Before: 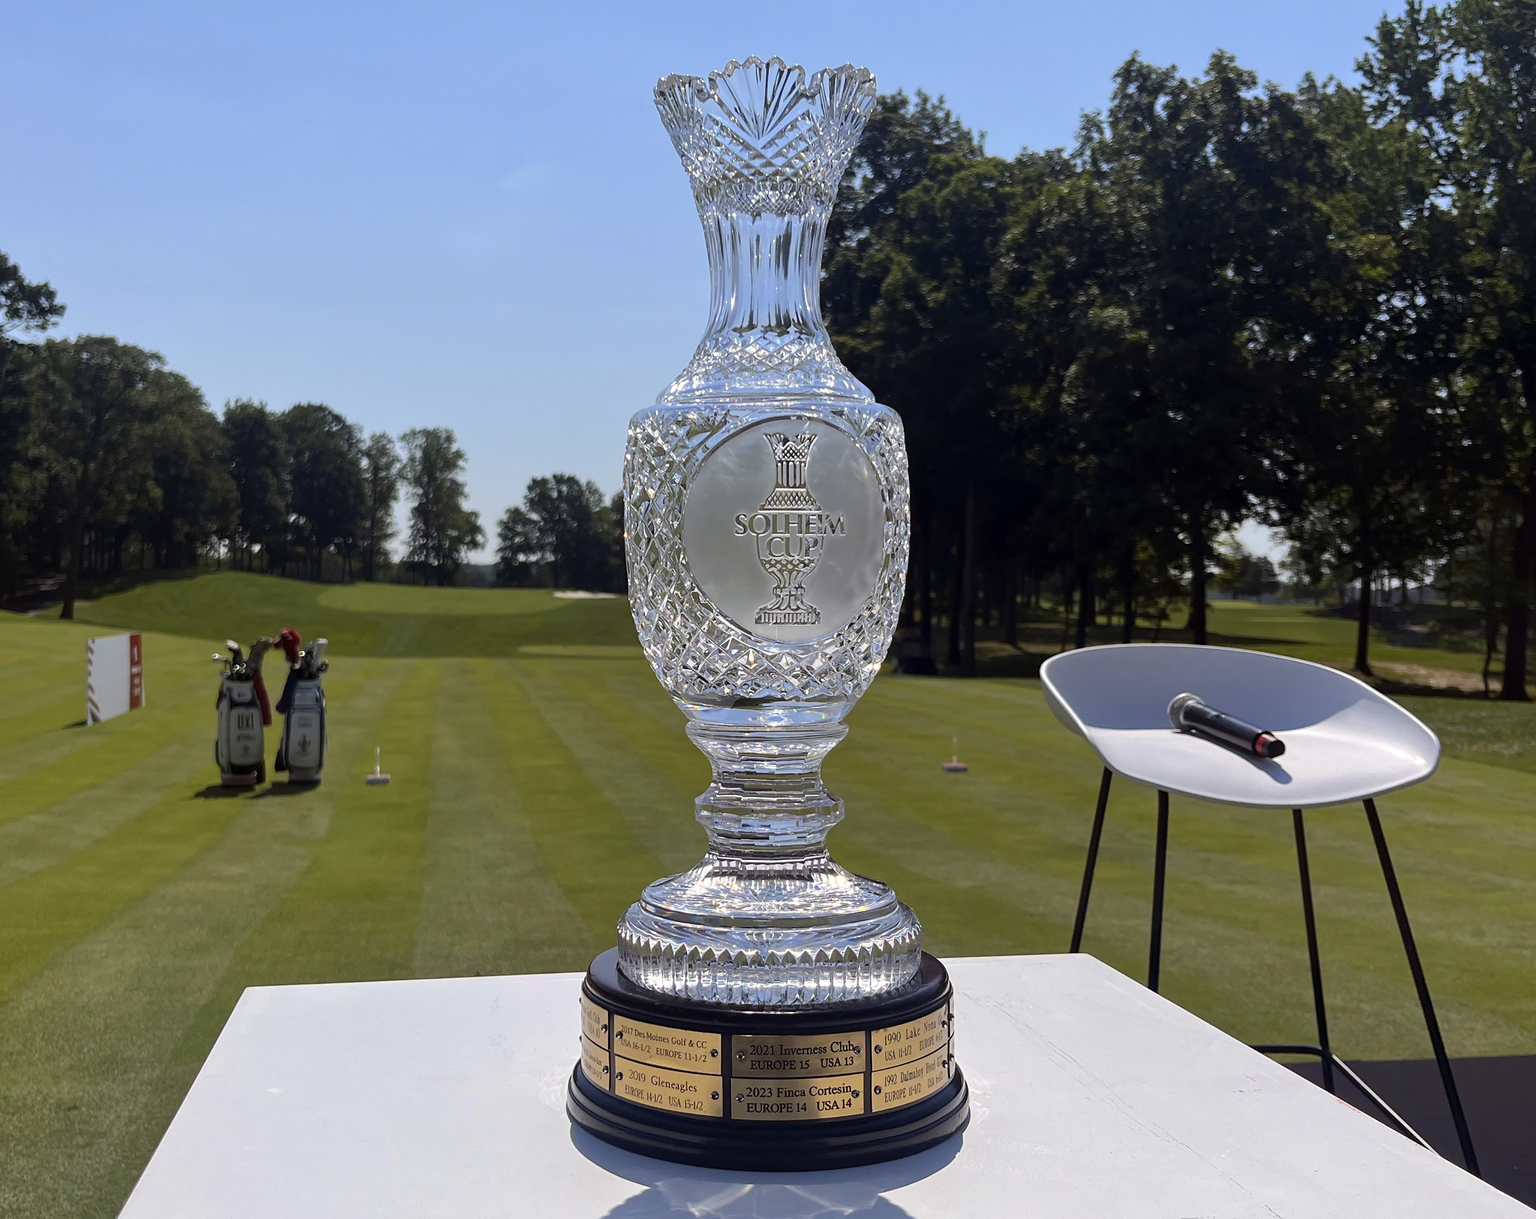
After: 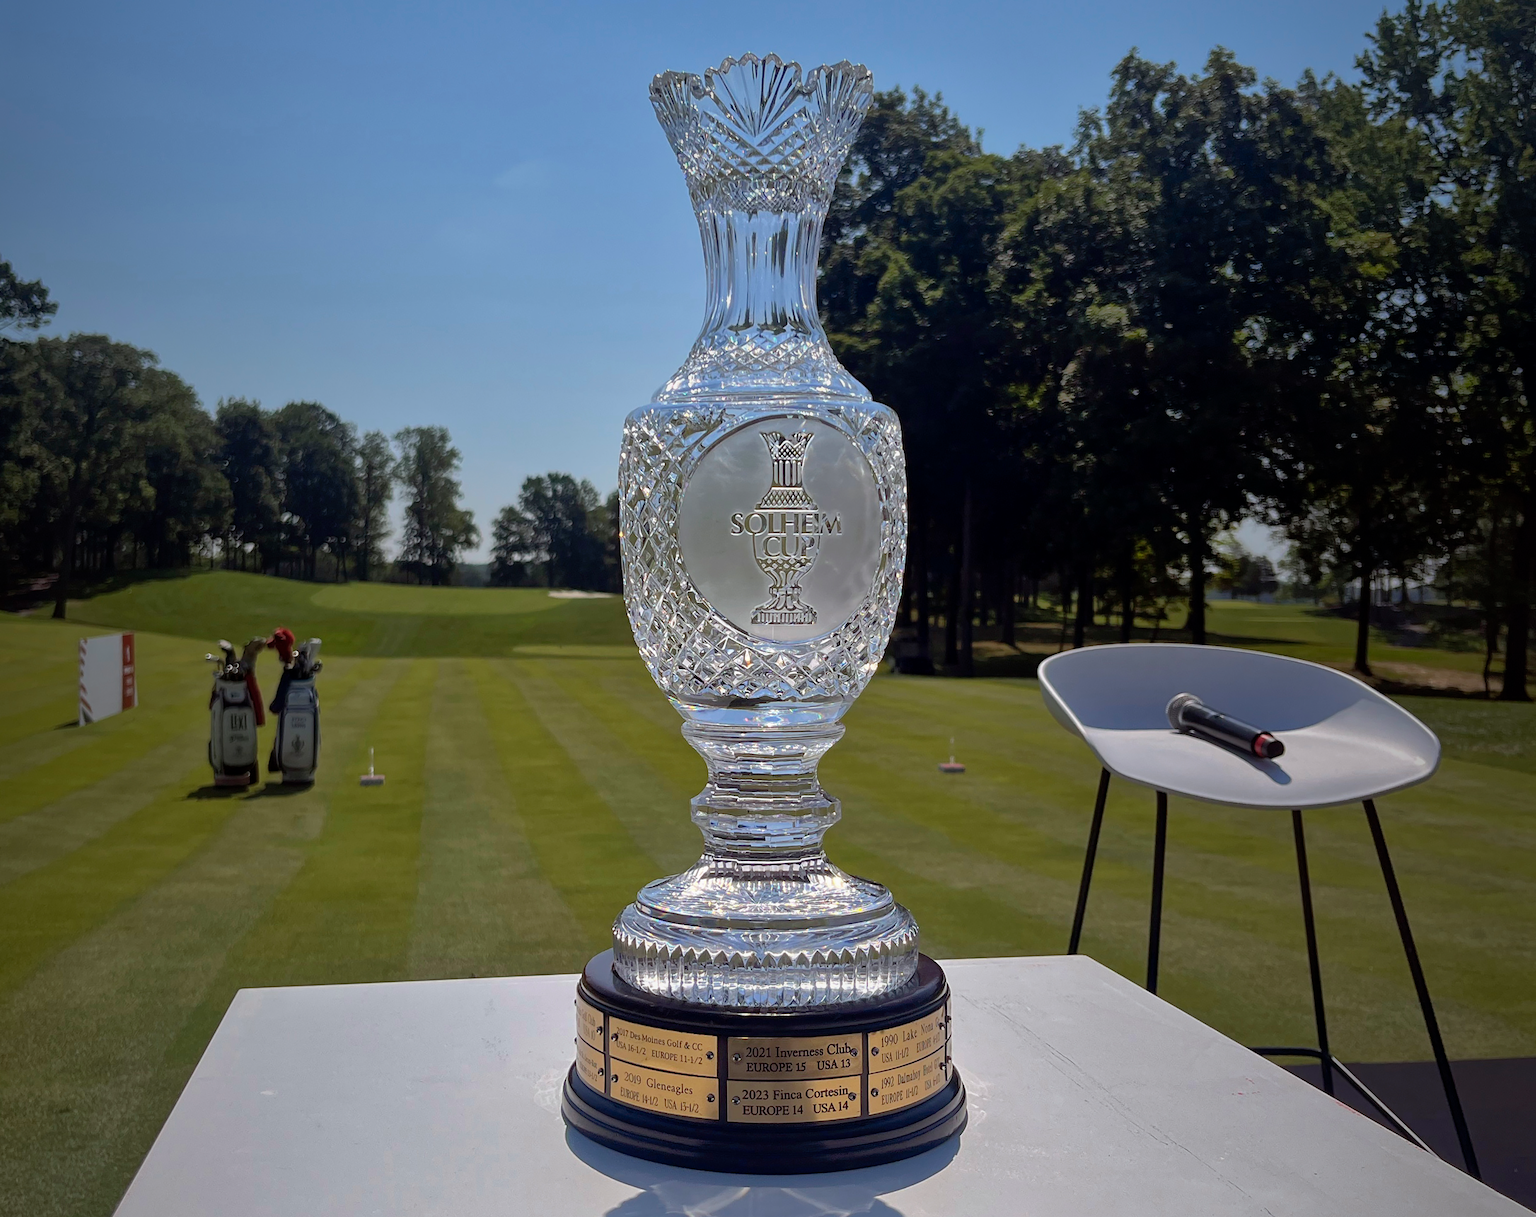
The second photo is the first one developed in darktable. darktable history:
vignetting: fall-off start 19.18%, fall-off radius 137.2%, brightness -0.591, saturation 0.001, center (-0.035, 0.142), width/height ratio 0.627, shape 0.59, unbound false
crop and rotate: left 0.581%, top 0.343%, bottom 0.262%
shadows and highlights: on, module defaults
